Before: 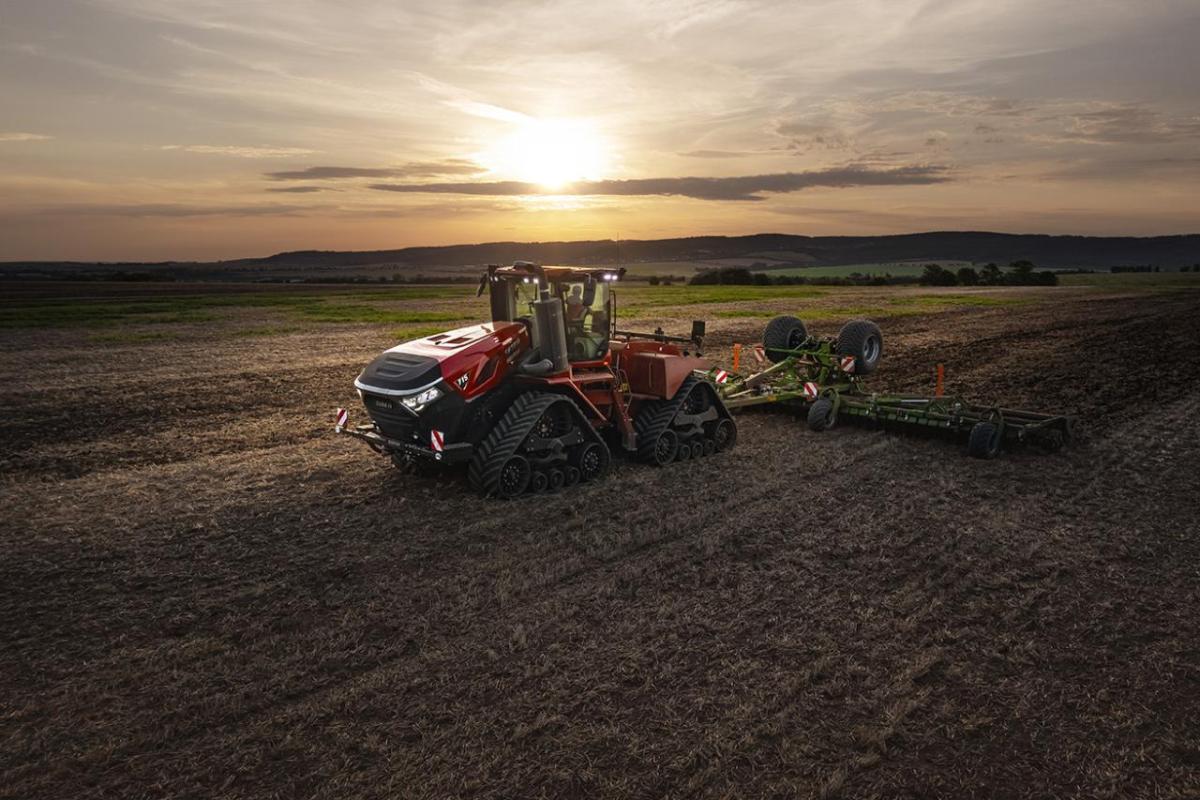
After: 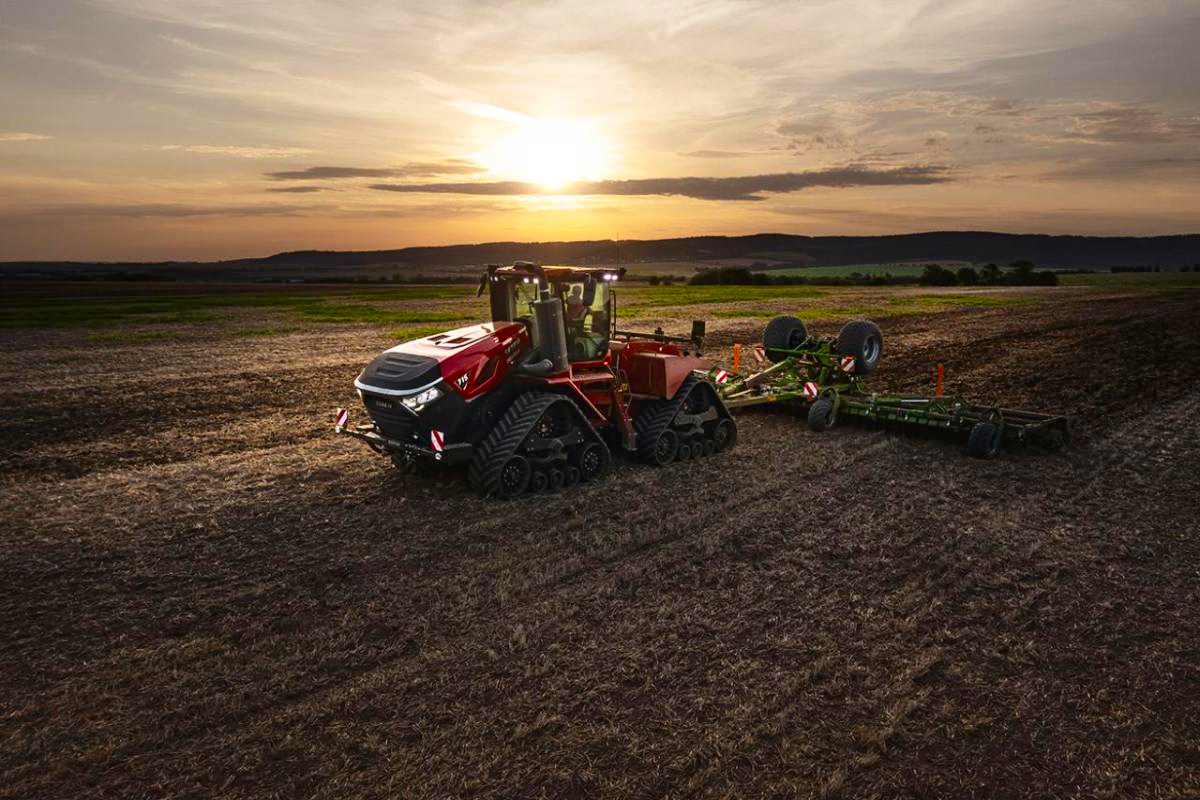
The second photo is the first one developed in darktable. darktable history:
shadows and highlights: shadows 37.27, highlights -28.18, soften with gaussian
contrast brightness saturation: contrast 0.18, saturation 0.3
